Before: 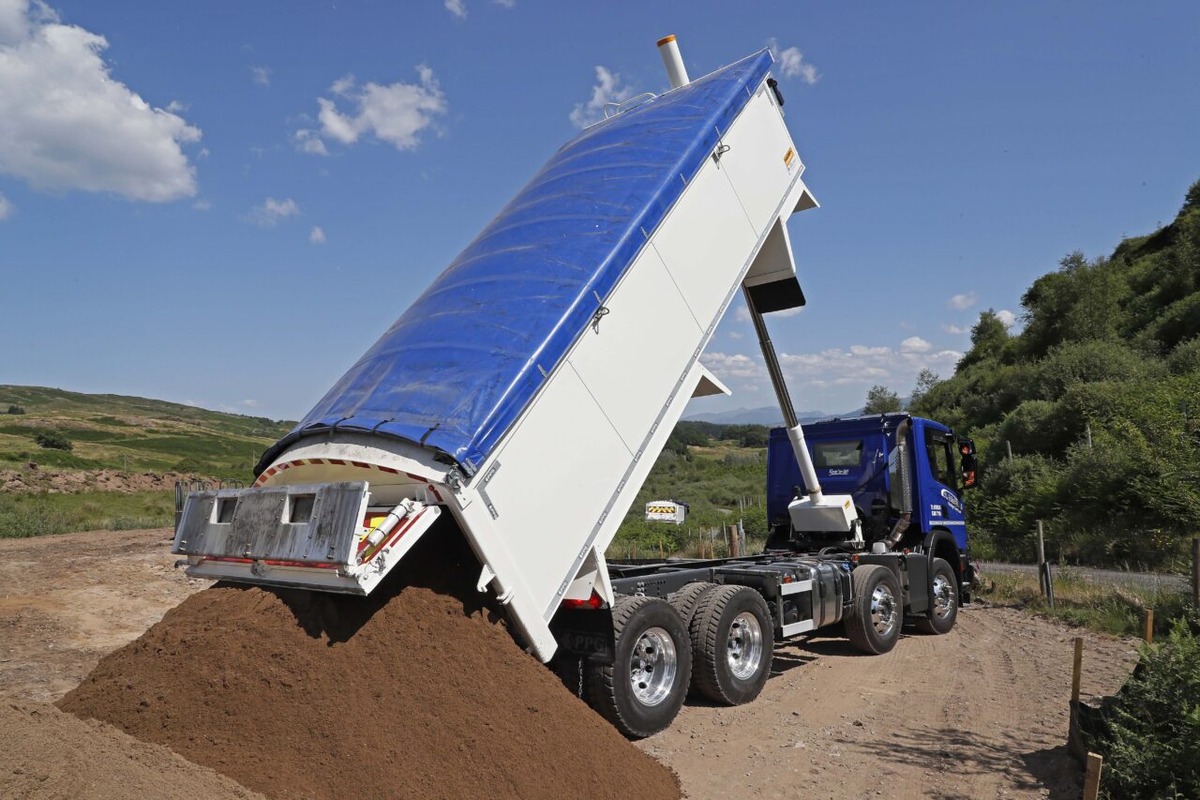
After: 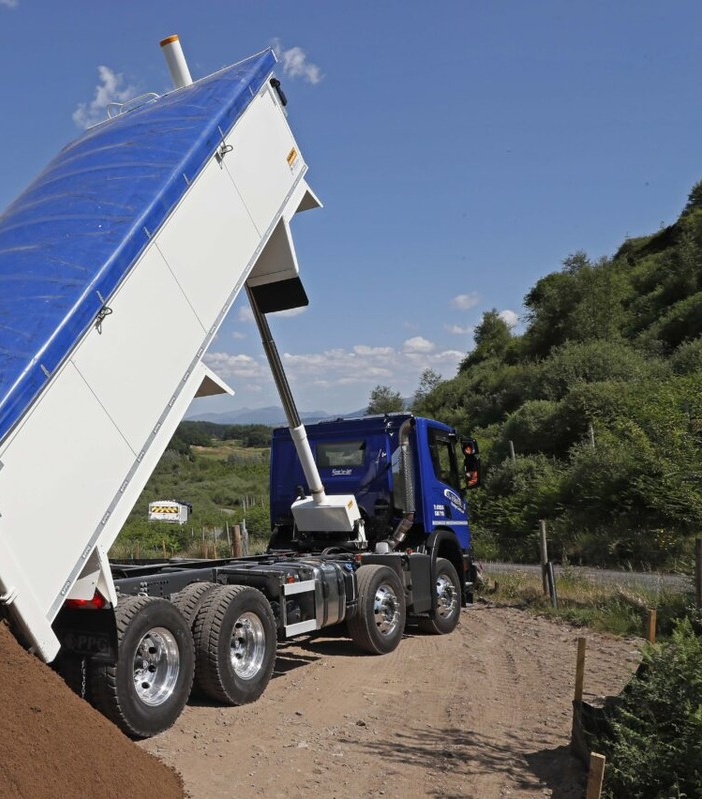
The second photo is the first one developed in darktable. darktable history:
crop: left 41.462%
